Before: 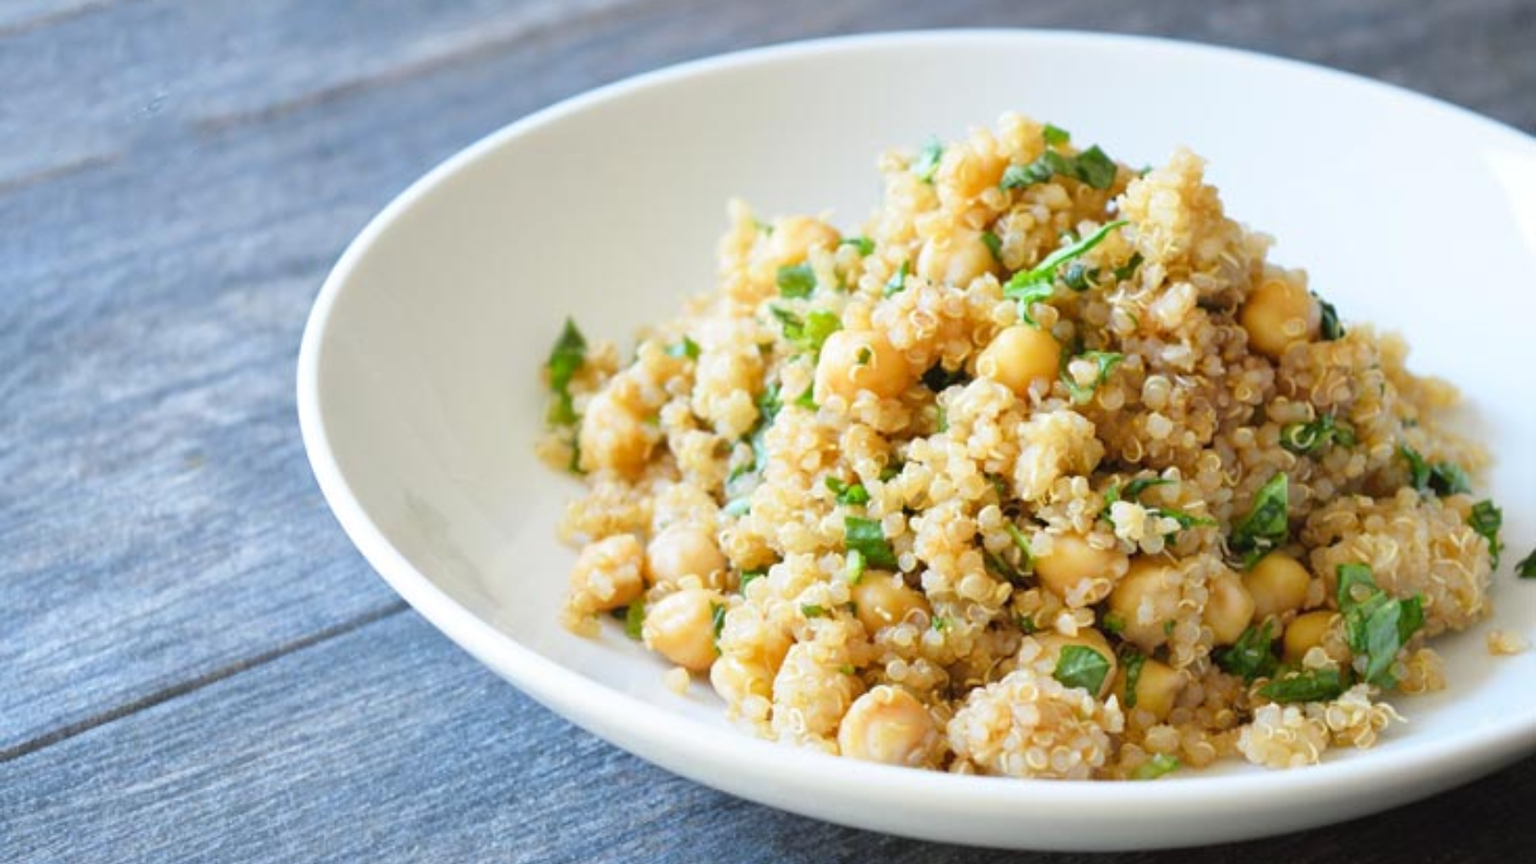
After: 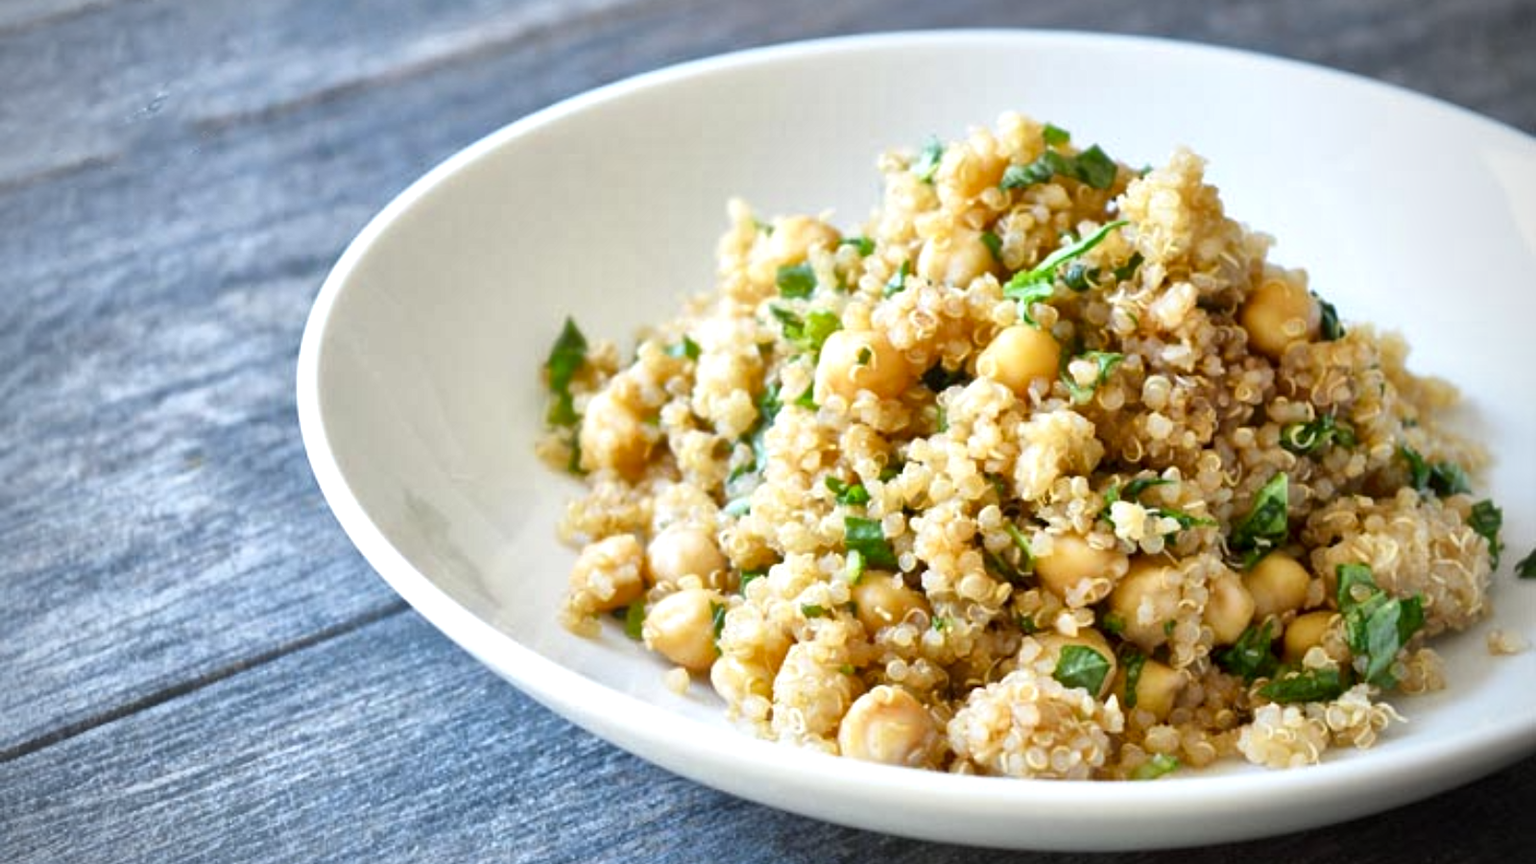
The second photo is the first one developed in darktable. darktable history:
local contrast: mode bilateral grid, contrast 20, coarseness 50, detail 179%, midtone range 0.2
vignetting: width/height ratio 1.094
